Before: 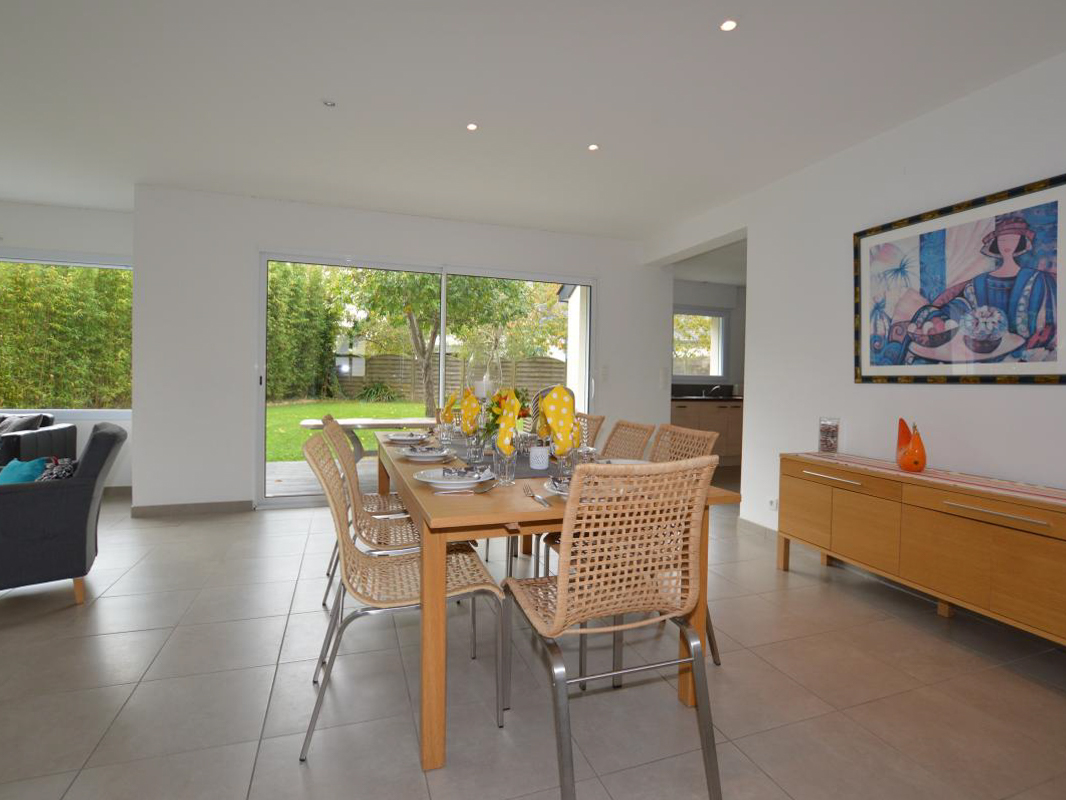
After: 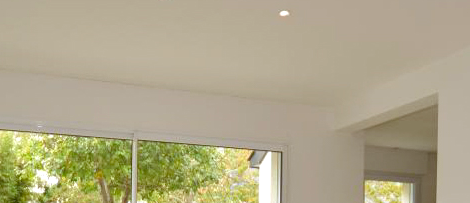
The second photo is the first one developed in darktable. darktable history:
exposure: black level correction 0.001, exposure 0.298 EV, compensate exposure bias true, compensate highlight preservation false
crop: left 29.068%, top 16.801%, right 26.766%, bottom 57.776%
color correction: highlights a* -0.582, highlights b* 0.164, shadows a* 4.55, shadows b* 20.87
